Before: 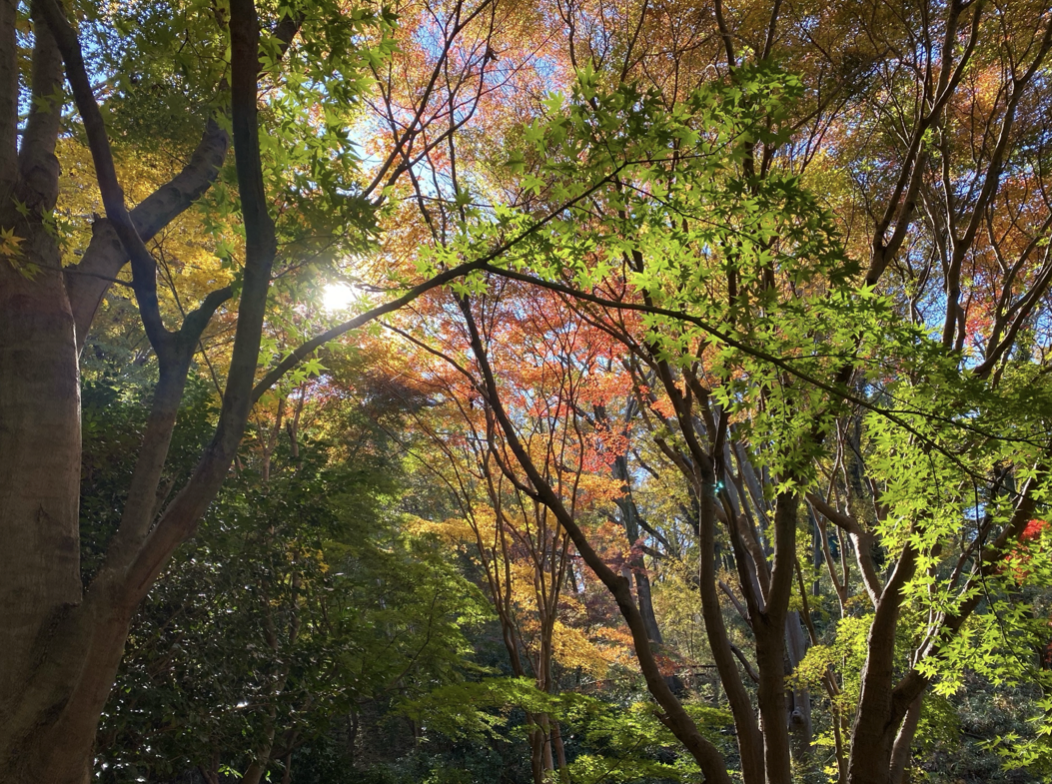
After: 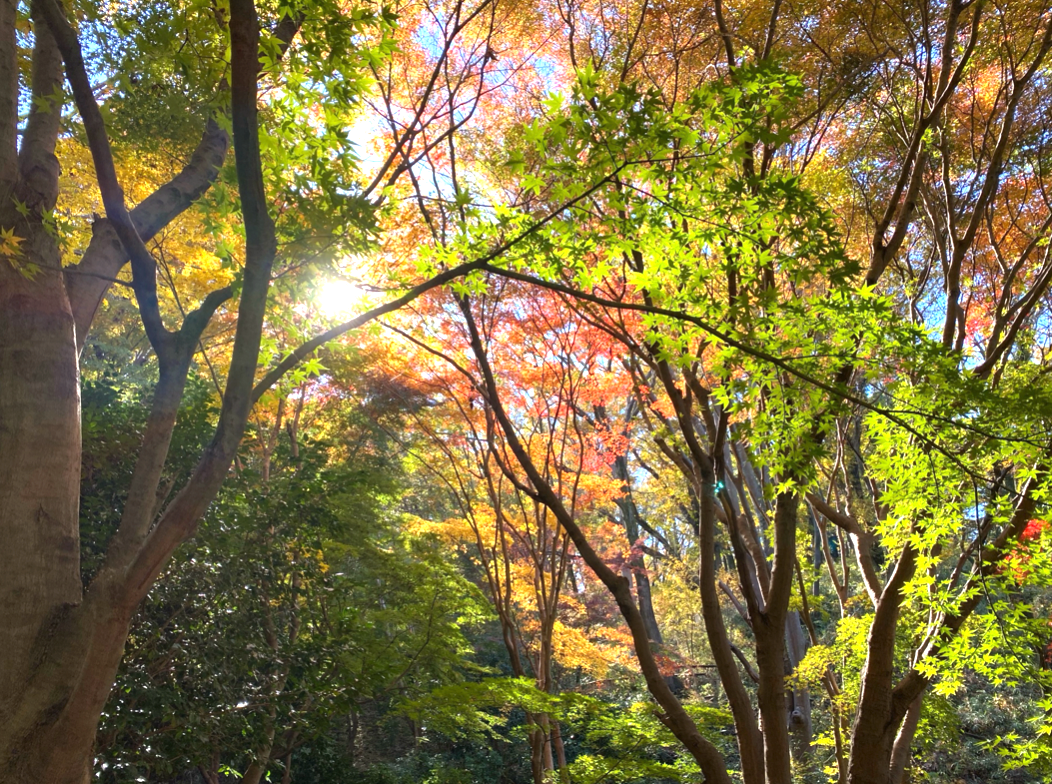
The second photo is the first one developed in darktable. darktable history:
exposure: black level correction 0, exposure 0.9 EV, compensate highlight preservation false
